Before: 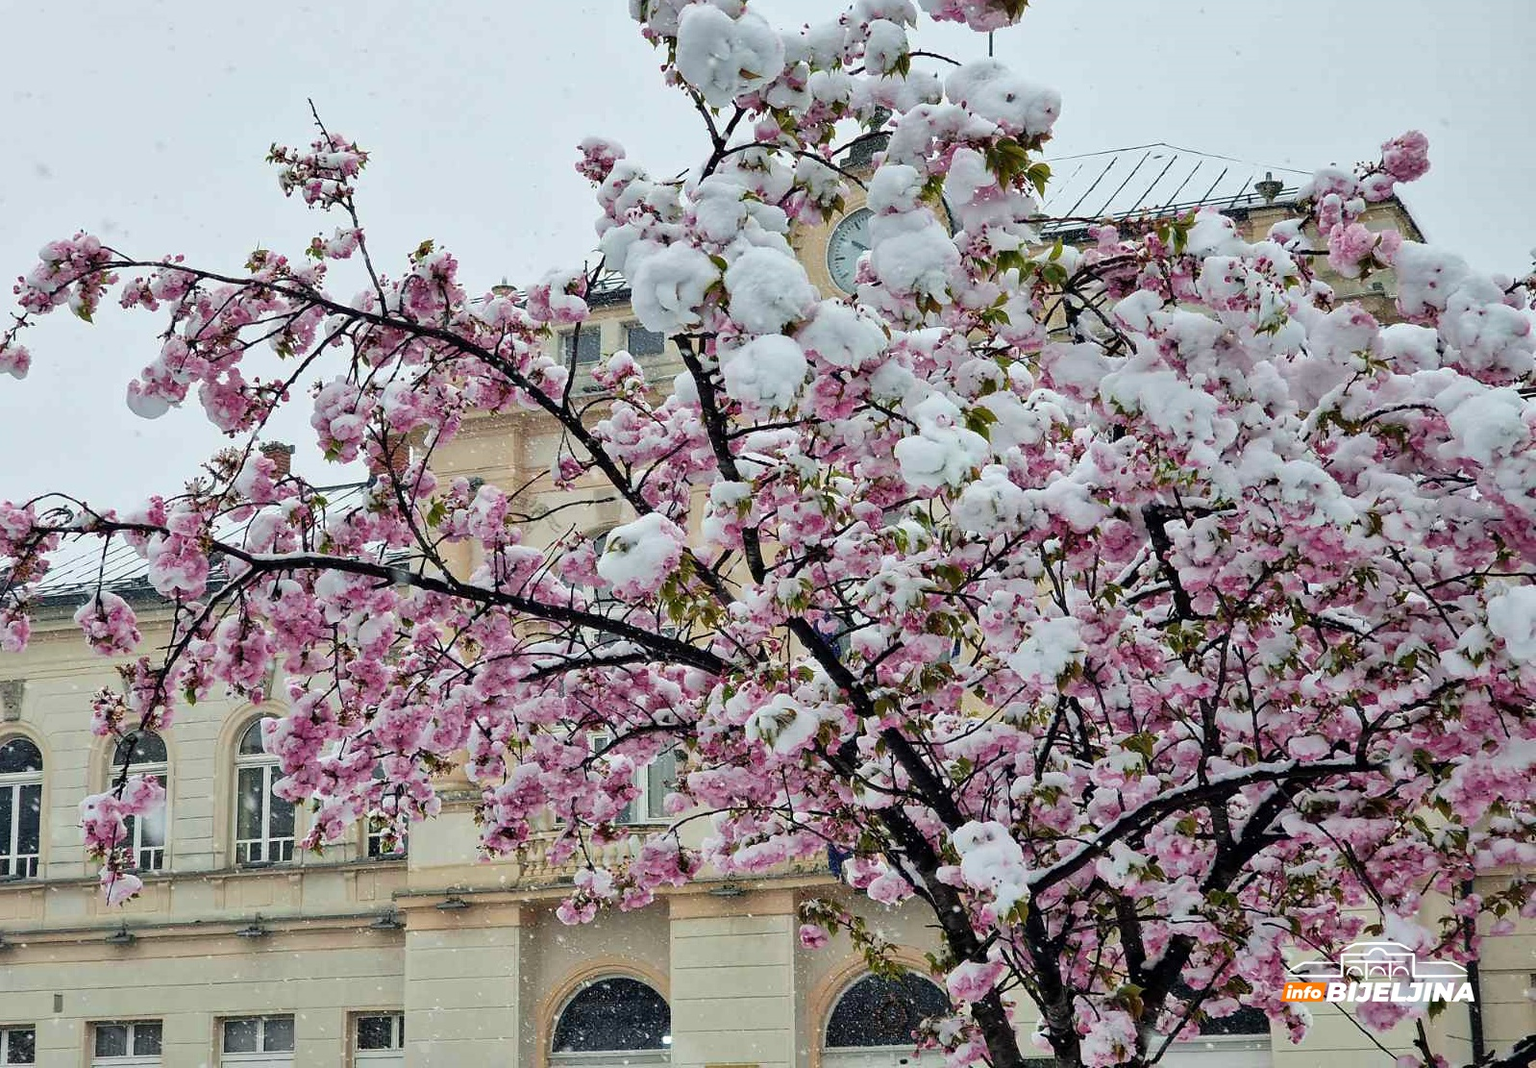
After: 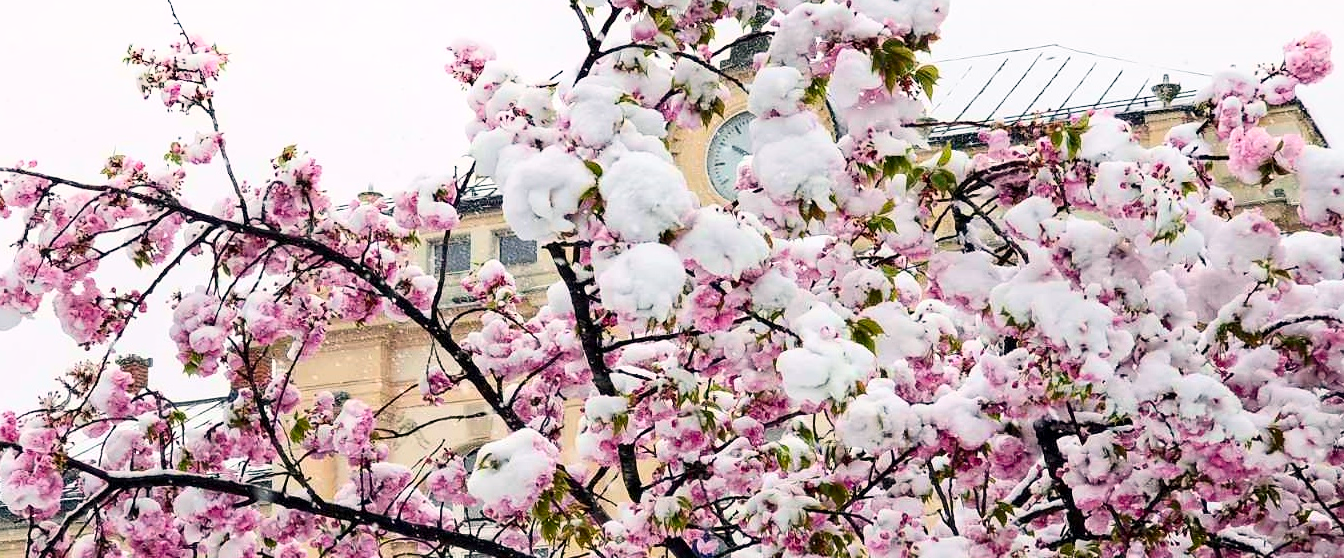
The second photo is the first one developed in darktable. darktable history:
crop and rotate: left 9.69%, top 9.477%, right 6.195%, bottom 40.258%
local contrast: highlights 103%, shadows 101%, detail 119%, midtone range 0.2
shadows and highlights: shadows -40.44, highlights 62.65, soften with gaussian
contrast brightness saturation: contrast 0.225, brightness 0.097, saturation 0.292
color correction: highlights a* 5.89, highlights b* 4.74
